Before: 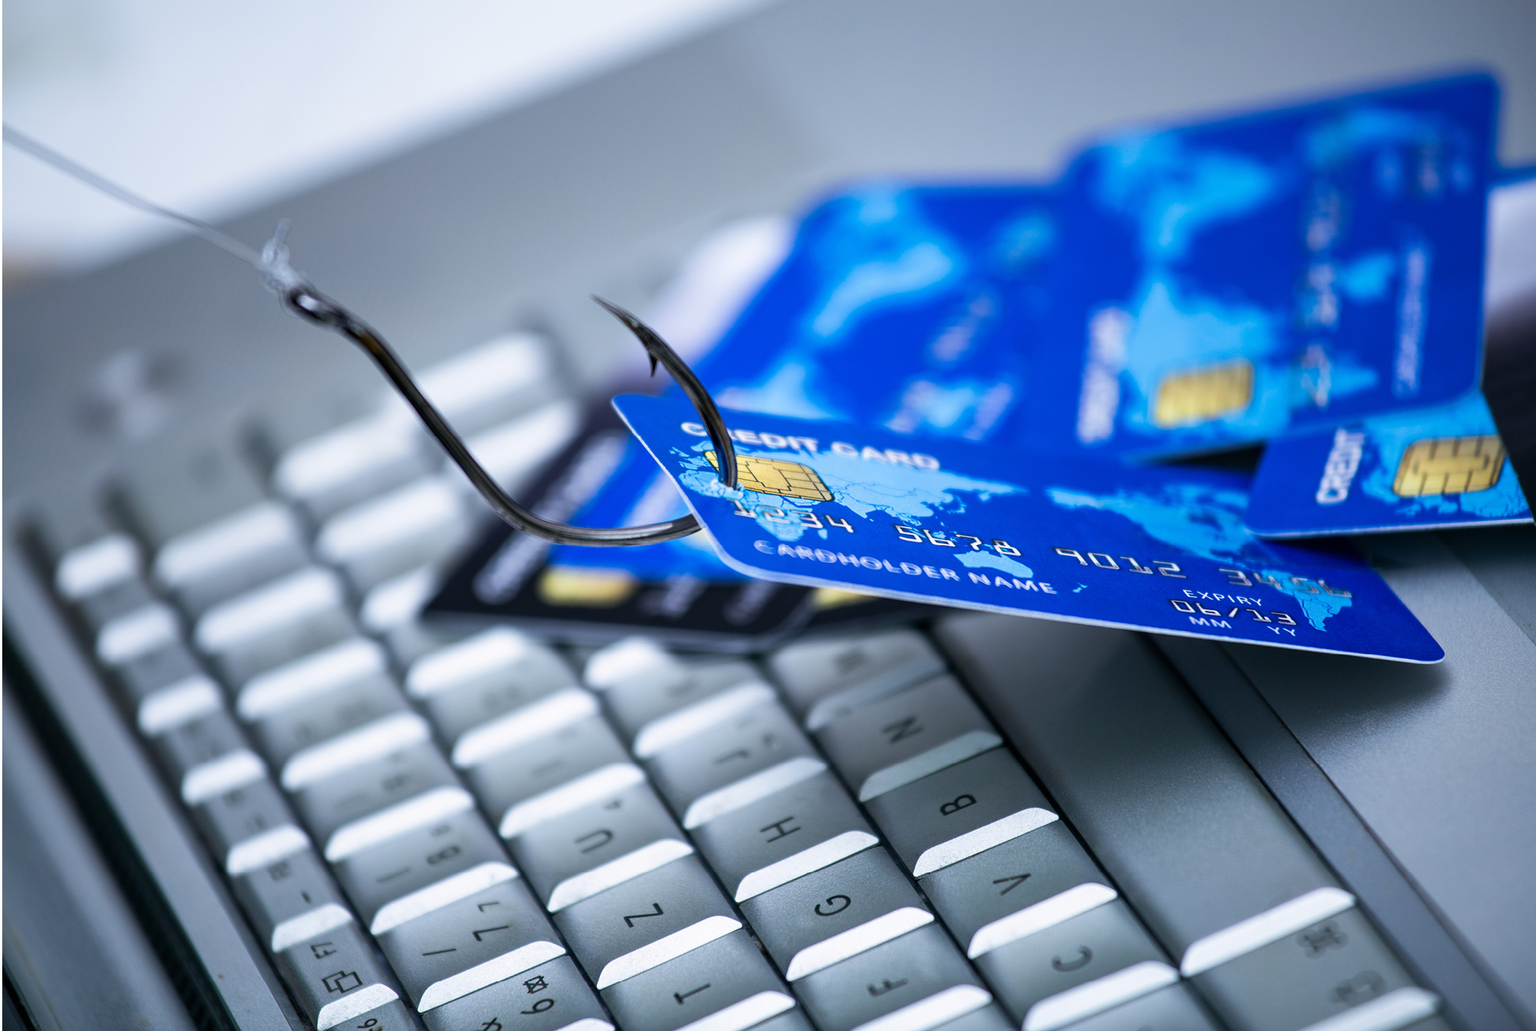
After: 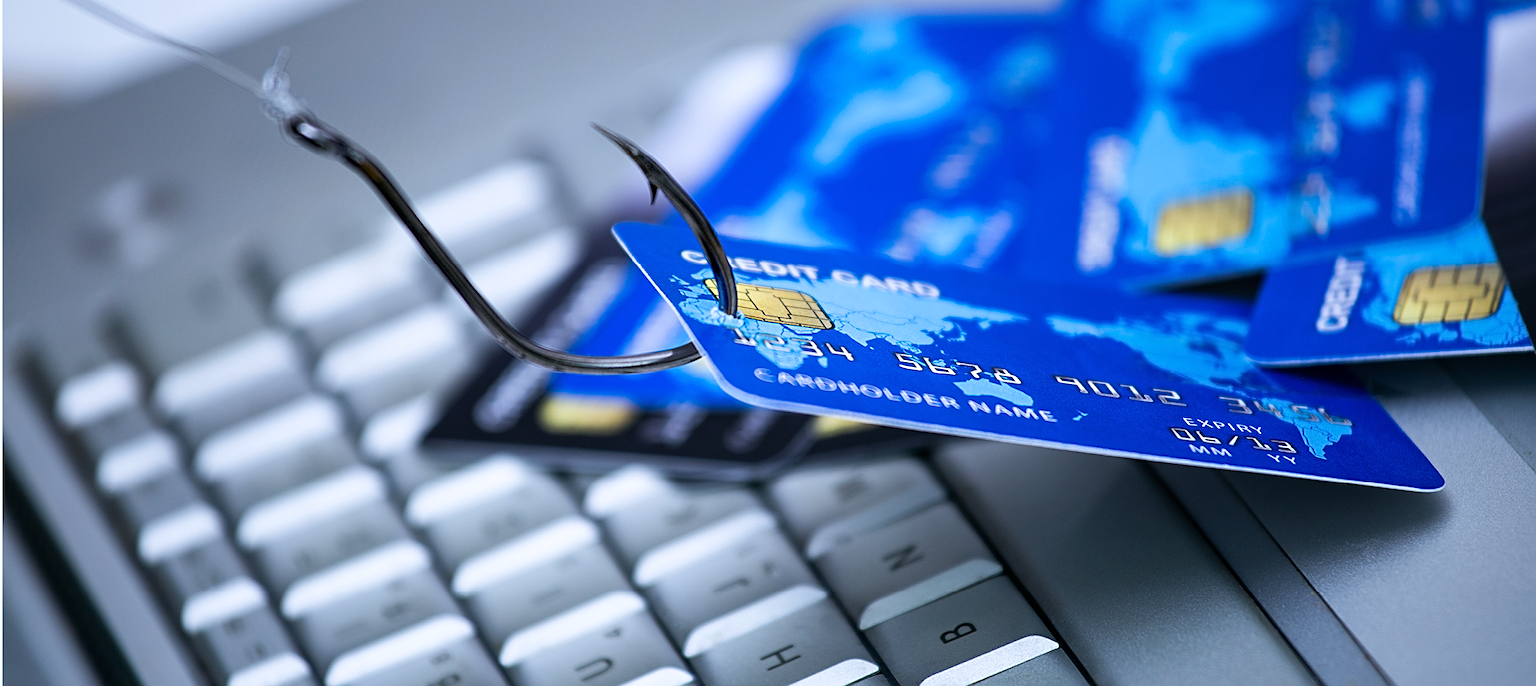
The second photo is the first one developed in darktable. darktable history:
sharpen: on, module defaults
crop: top 16.727%, bottom 16.727%
white balance: red 0.98, blue 1.034
